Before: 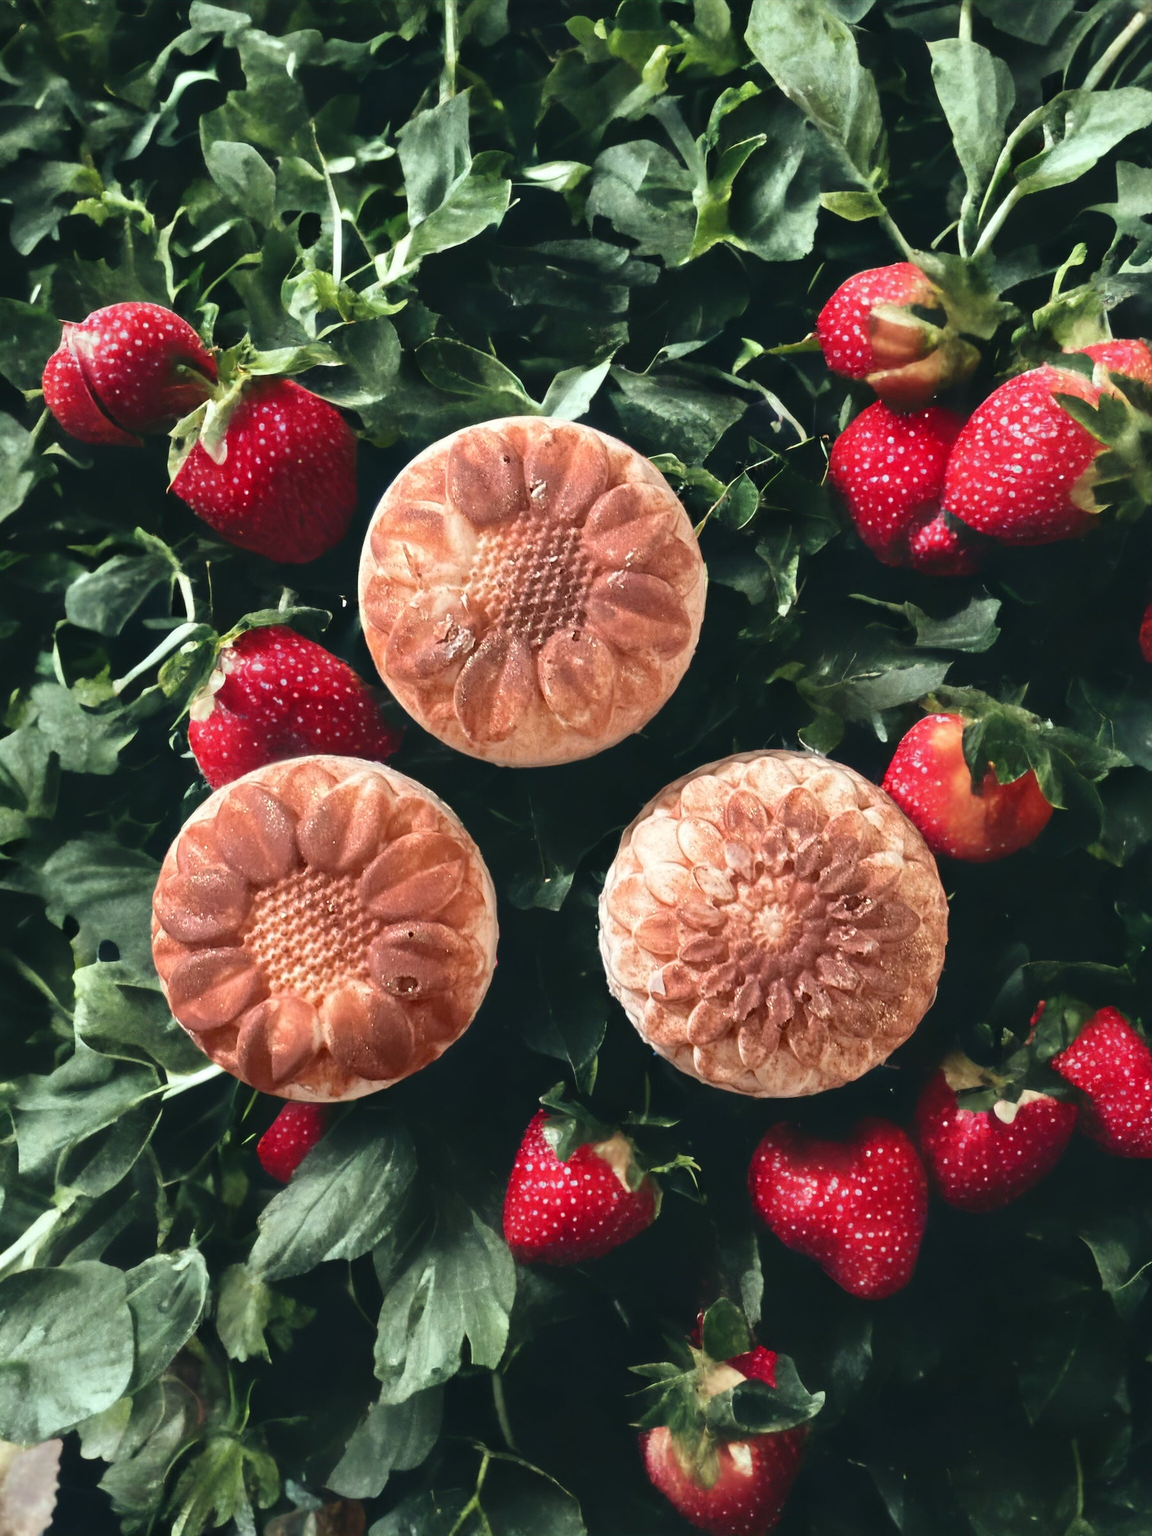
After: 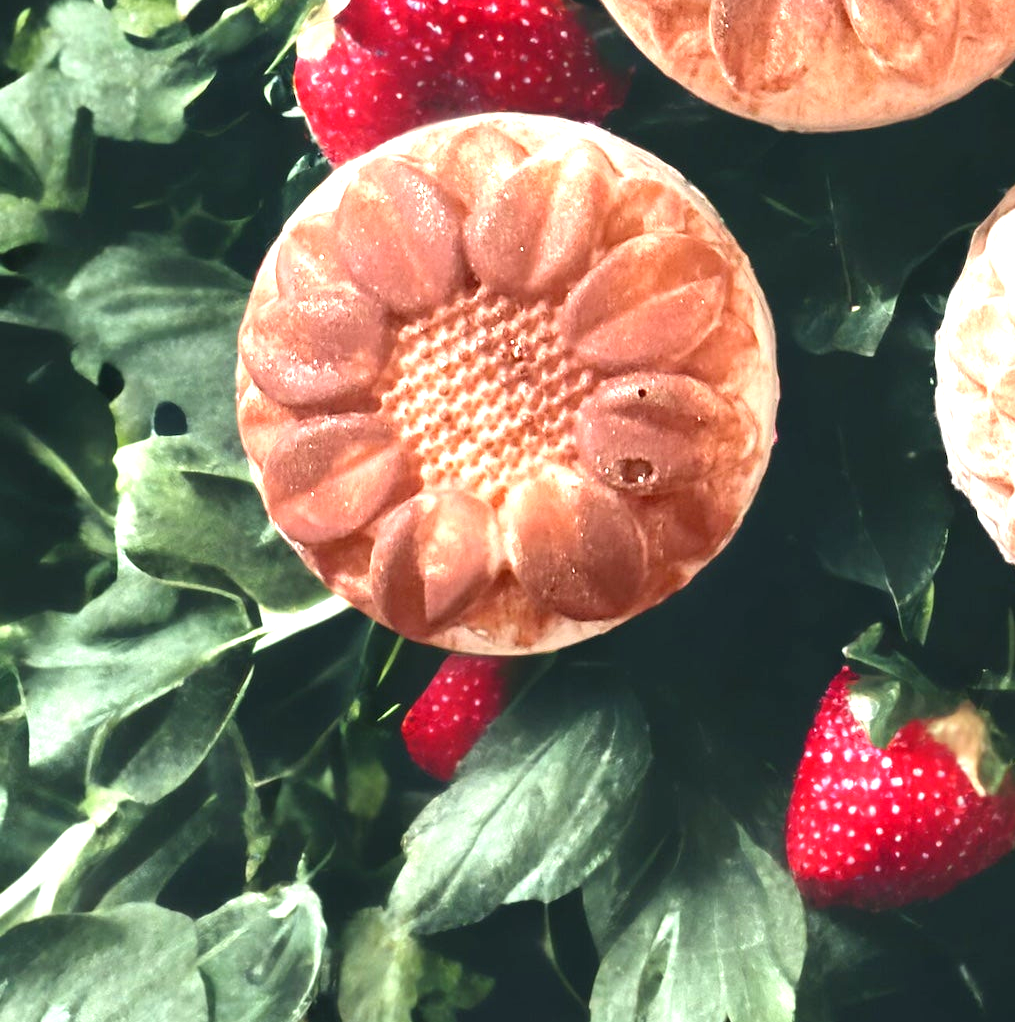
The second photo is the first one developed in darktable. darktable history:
exposure: exposure 1 EV, compensate highlight preservation false
crop: top 44.483%, right 43.593%, bottom 12.892%
